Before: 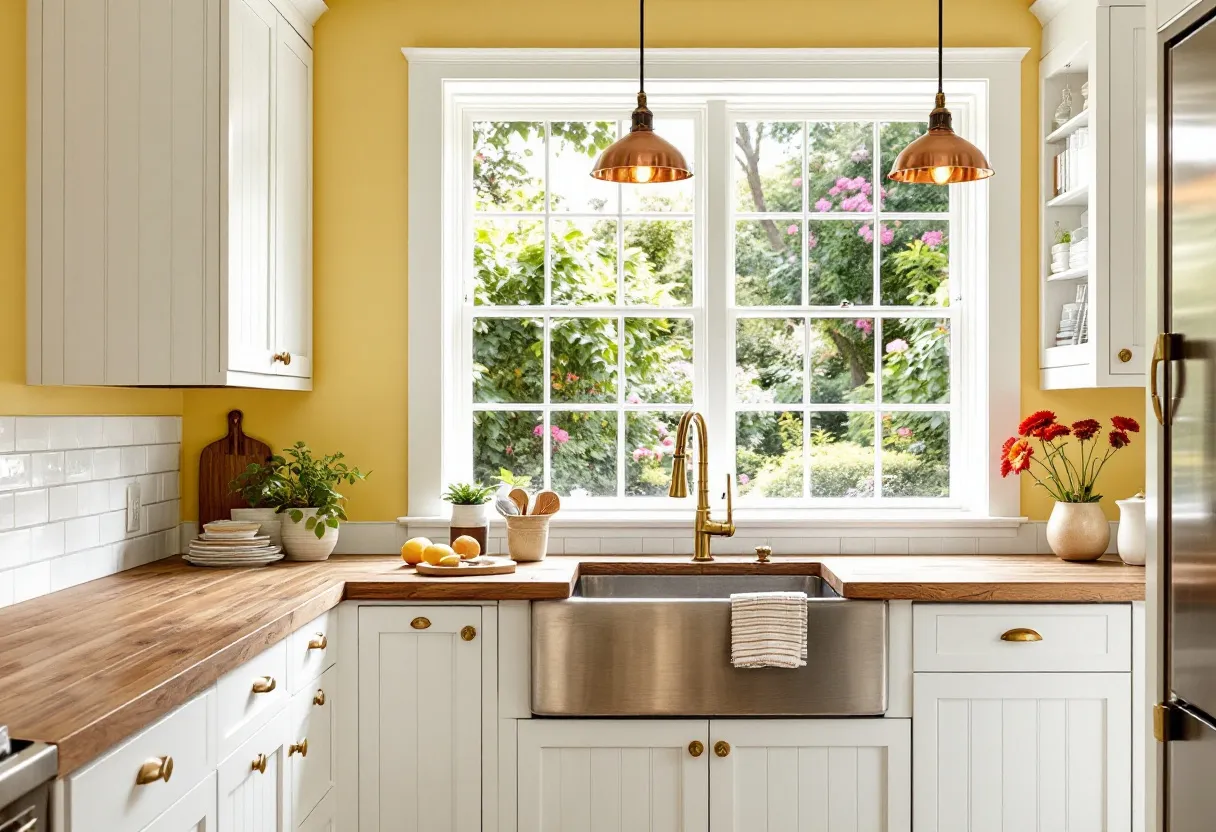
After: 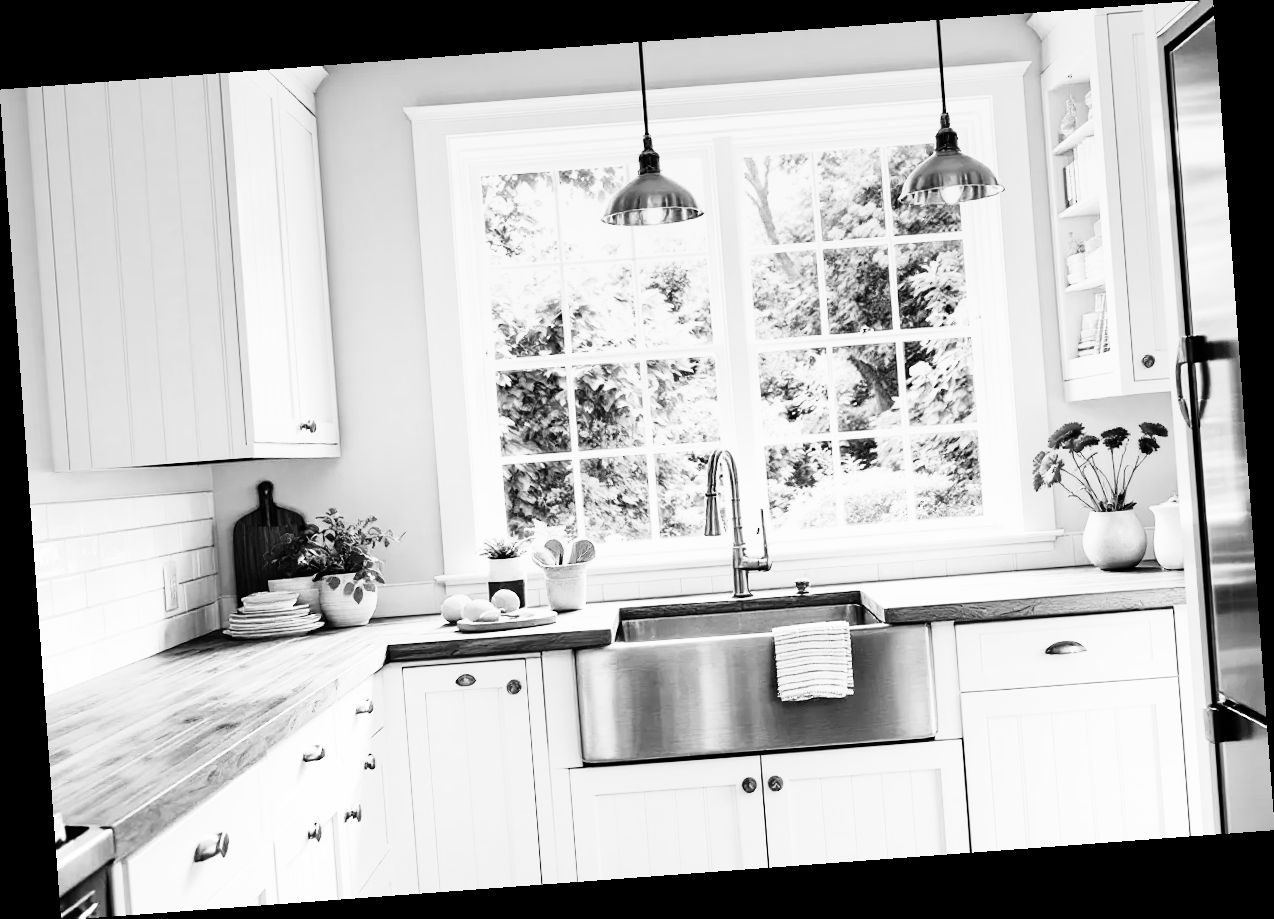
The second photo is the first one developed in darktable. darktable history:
rotate and perspective: rotation -4.25°, automatic cropping off
graduated density: hue 238.83°, saturation 50%
monochrome: on, module defaults
rgb curve: curves: ch0 [(0, 0) (0.21, 0.15) (0.24, 0.21) (0.5, 0.75) (0.75, 0.96) (0.89, 0.99) (1, 1)]; ch1 [(0, 0.02) (0.21, 0.13) (0.25, 0.2) (0.5, 0.67) (0.75, 0.9) (0.89, 0.97) (1, 1)]; ch2 [(0, 0.02) (0.21, 0.13) (0.25, 0.2) (0.5, 0.67) (0.75, 0.9) (0.89, 0.97) (1, 1)], compensate middle gray true
